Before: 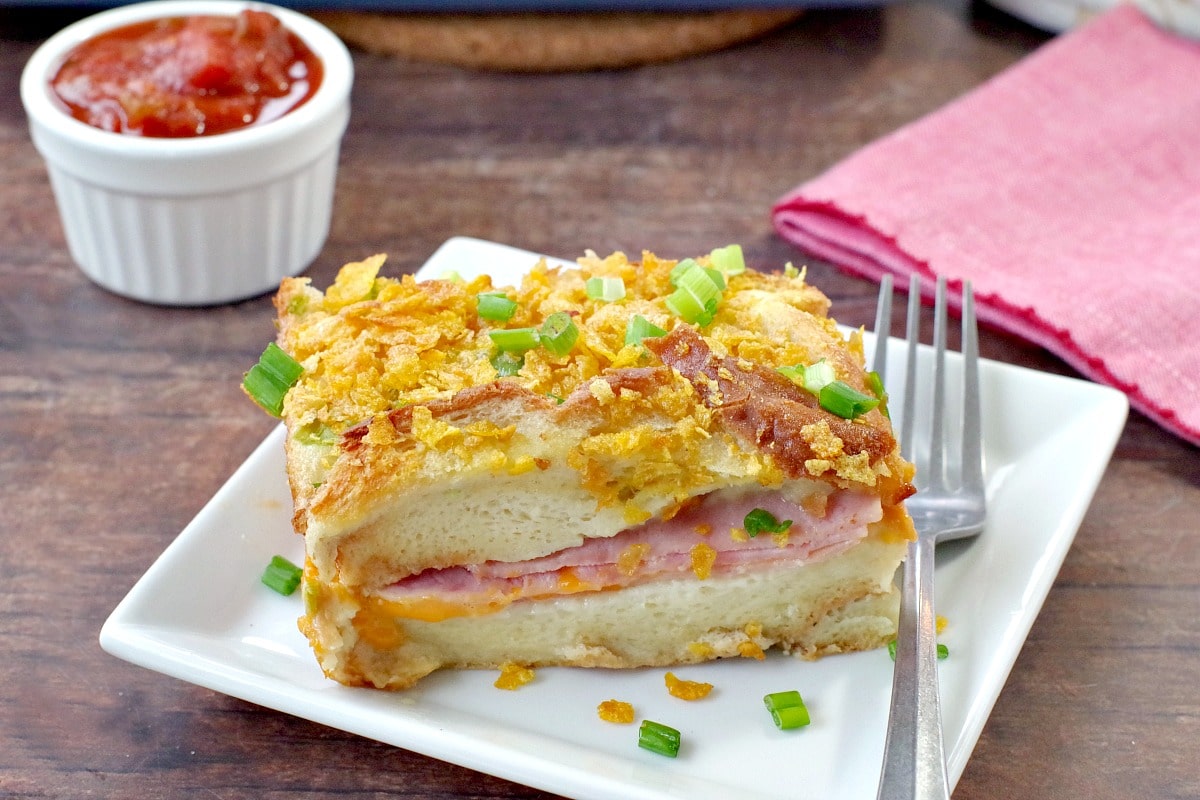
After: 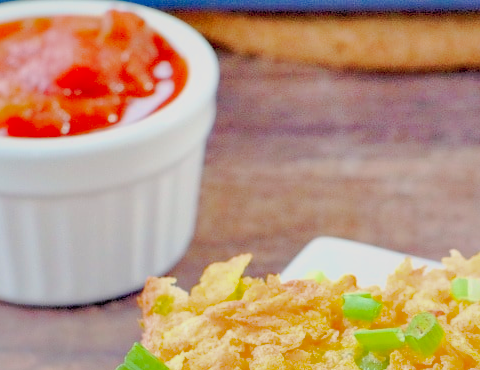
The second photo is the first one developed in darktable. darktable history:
crop and rotate: left 11.251%, top 0.046%, right 48.68%, bottom 53.581%
tone curve: curves: ch0 [(0, 0) (0.052, 0.018) (0.236, 0.207) (0.41, 0.417) (0.485, 0.518) (0.54, 0.584) (0.625, 0.666) (0.845, 0.828) (0.994, 0.964)]; ch1 [(0, 0.055) (0.15, 0.117) (0.317, 0.34) (0.382, 0.408) (0.434, 0.441) (0.472, 0.479) (0.498, 0.501) (0.557, 0.558) (0.616, 0.59) (0.739, 0.7) (0.873, 0.857) (1, 0.928)]; ch2 [(0, 0) (0.352, 0.403) (0.447, 0.466) (0.482, 0.482) (0.528, 0.526) (0.586, 0.577) (0.618, 0.621) (0.785, 0.747) (1, 1)], preserve colors none
shadows and highlights: shadows 59.79, highlights -60
filmic rgb: black relative exposure -7.42 EV, white relative exposure 4.86 EV, threshold 5.96 EV, hardness 3.4, color science v6 (2022), enable highlight reconstruction true
exposure: black level correction 0, exposure 1.388 EV, compensate highlight preservation false
